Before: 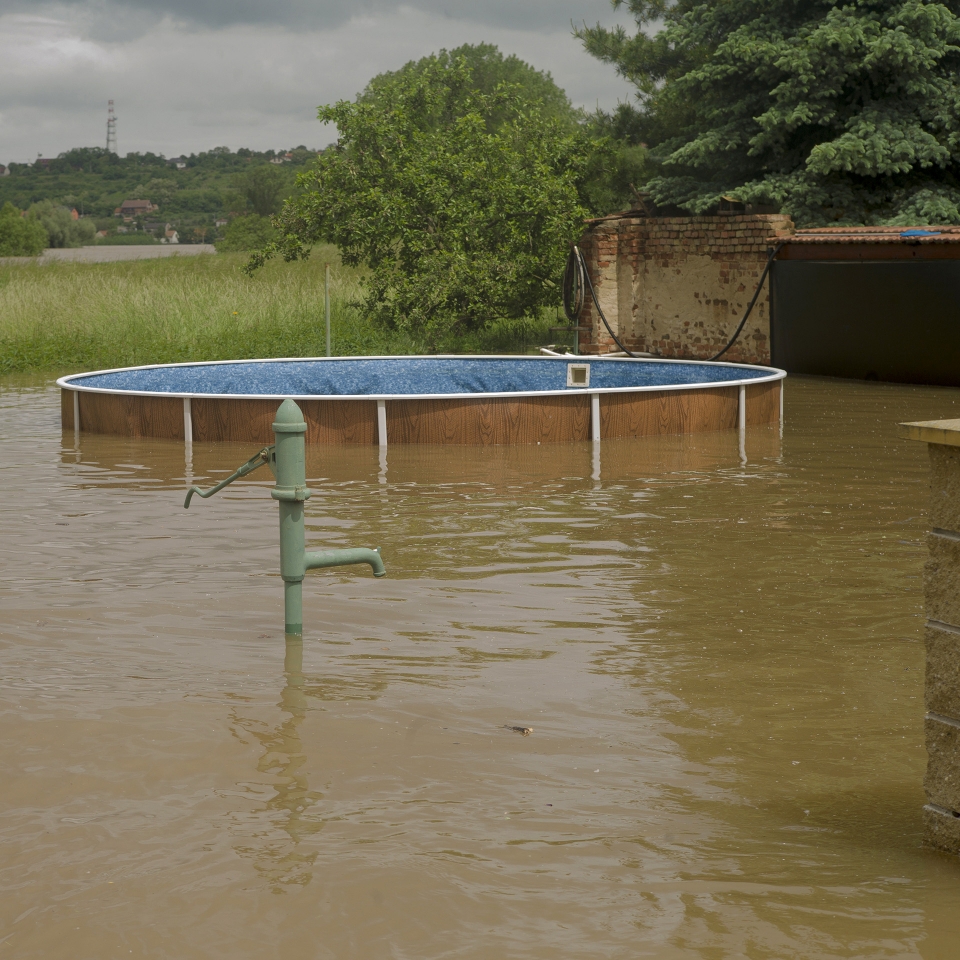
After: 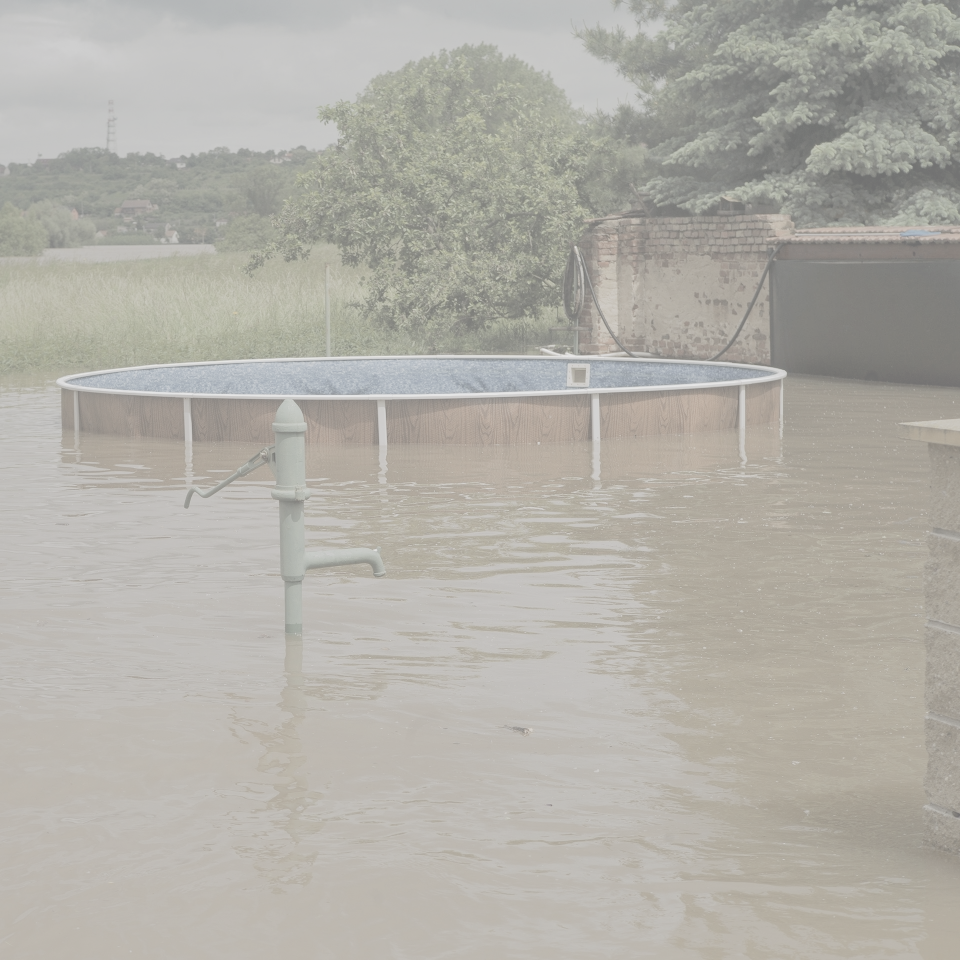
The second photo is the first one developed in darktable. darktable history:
contrast brightness saturation: contrast -0.318, brightness 0.75, saturation -0.76
exposure: exposure -0.185 EV, compensate exposure bias true, compensate highlight preservation false
shadows and highlights: shadows 8.52, white point adjustment 1.01, highlights -40.27
base curve: curves: ch0 [(0, 0) (0.262, 0.32) (0.722, 0.705) (1, 1)], preserve colors none
